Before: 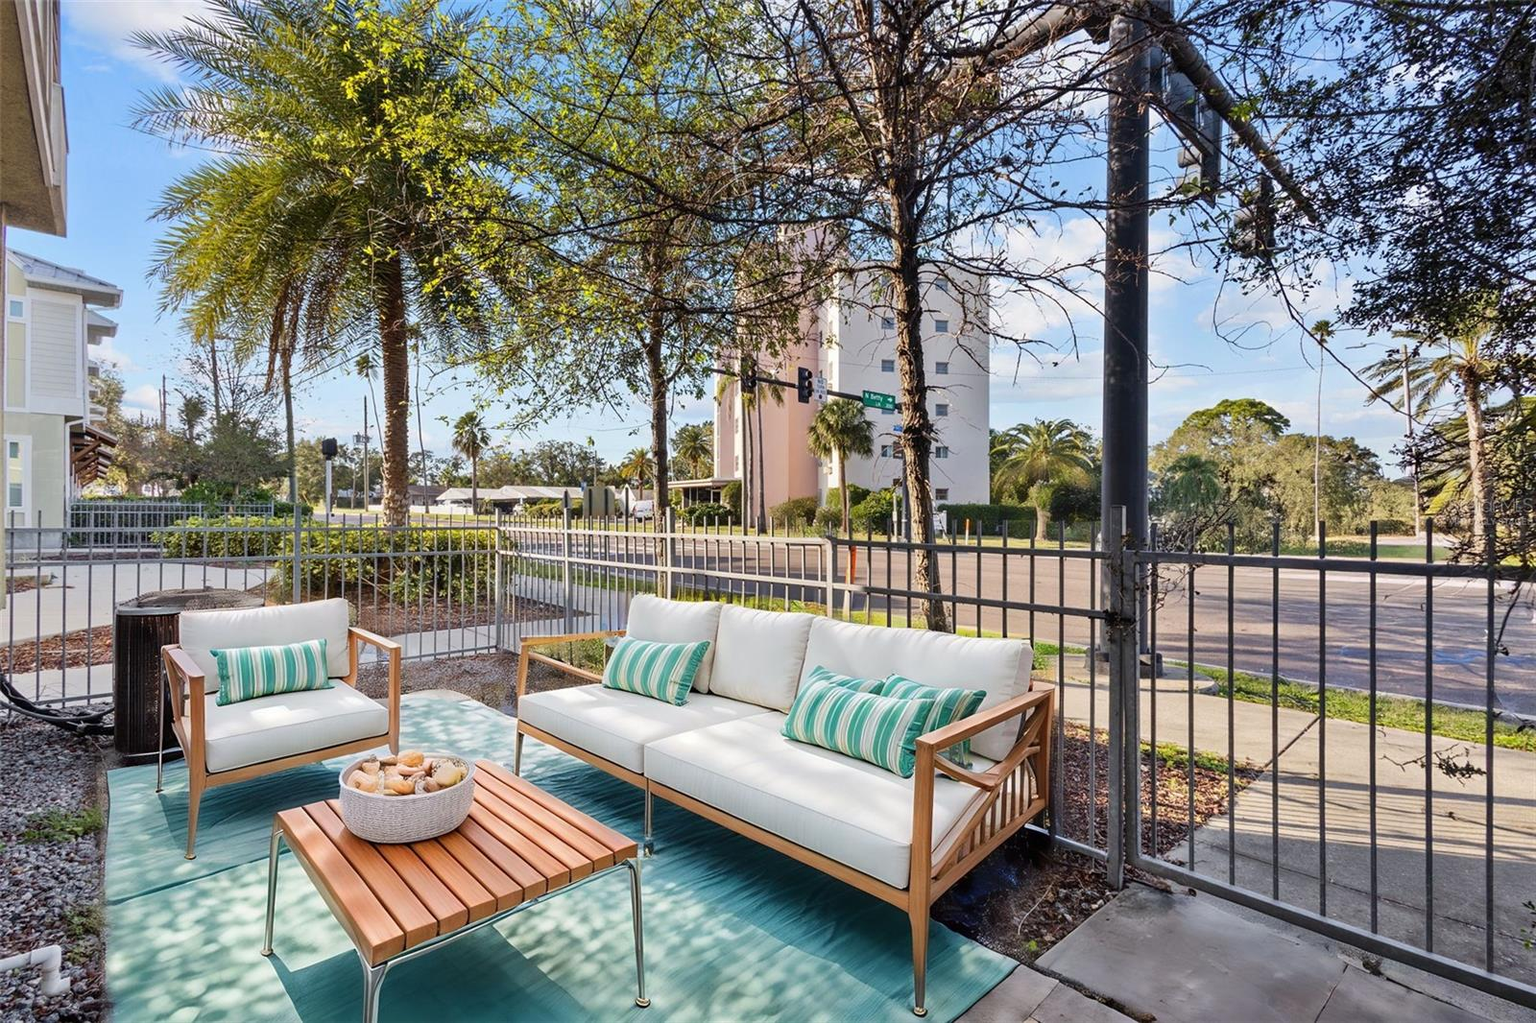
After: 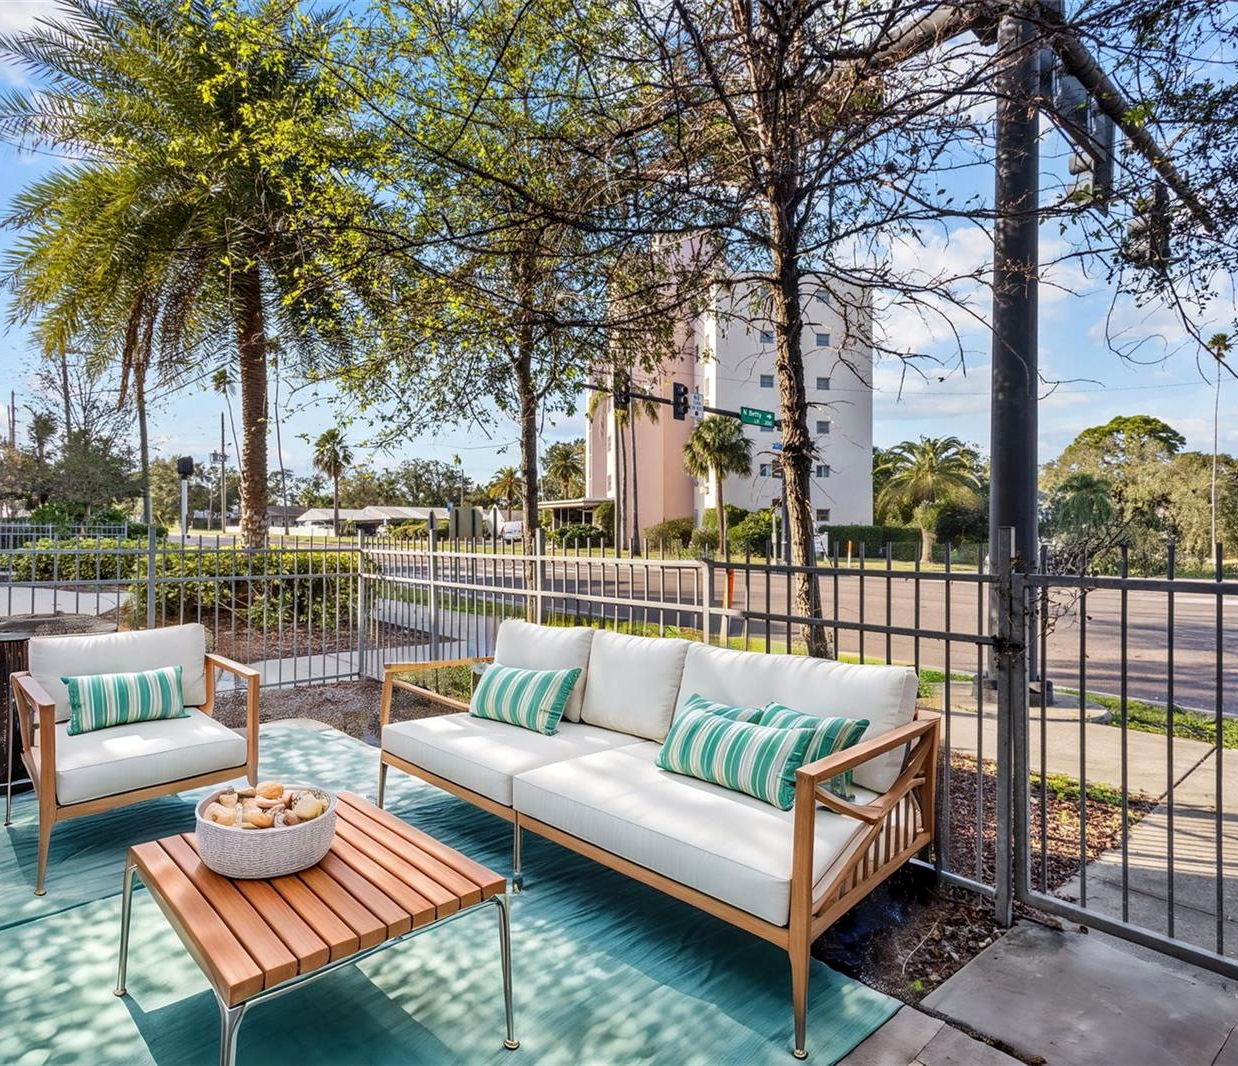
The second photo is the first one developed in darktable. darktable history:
local contrast: on, module defaults
color correction: highlights b* 0.029
crop: left 9.895%, right 12.689%
